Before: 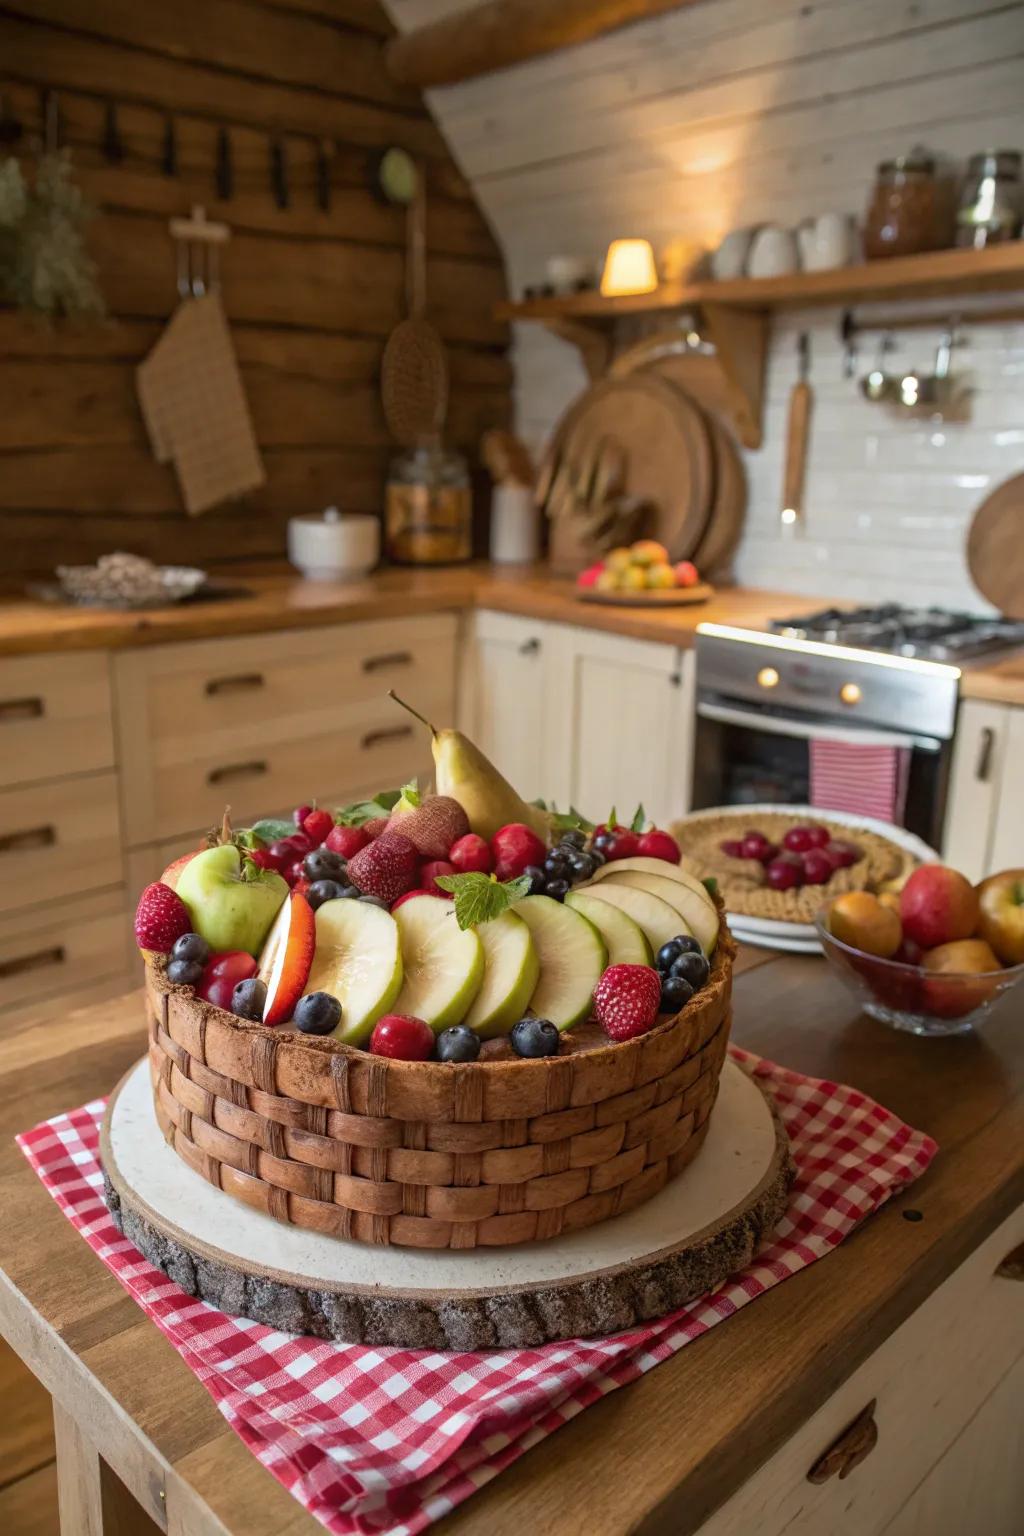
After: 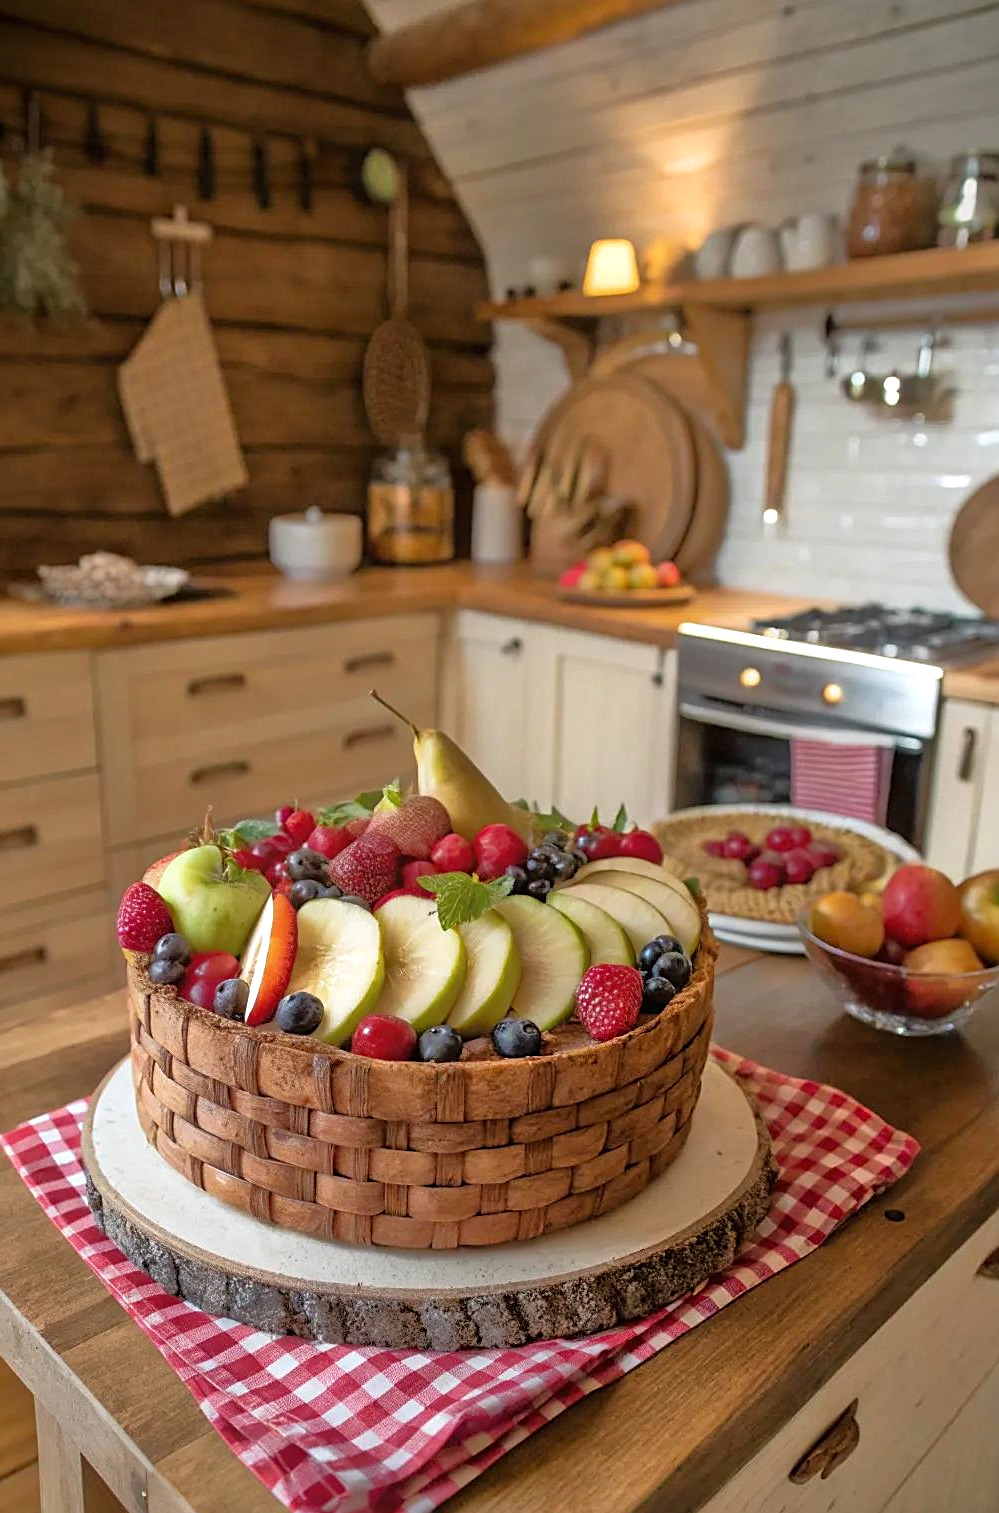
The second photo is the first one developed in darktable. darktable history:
crop and rotate: left 1.77%, right 0.67%, bottom 1.458%
sharpen: on, module defaults
tone equalizer: -8 EV -0.534 EV, -7 EV -0.352 EV, -6 EV -0.064 EV, -5 EV 0.4 EV, -4 EV 0.962 EV, -3 EV 0.805 EV, -2 EV -0.015 EV, -1 EV 0.131 EV, +0 EV -0.027 EV, mask exposure compensation -0.486 EV
